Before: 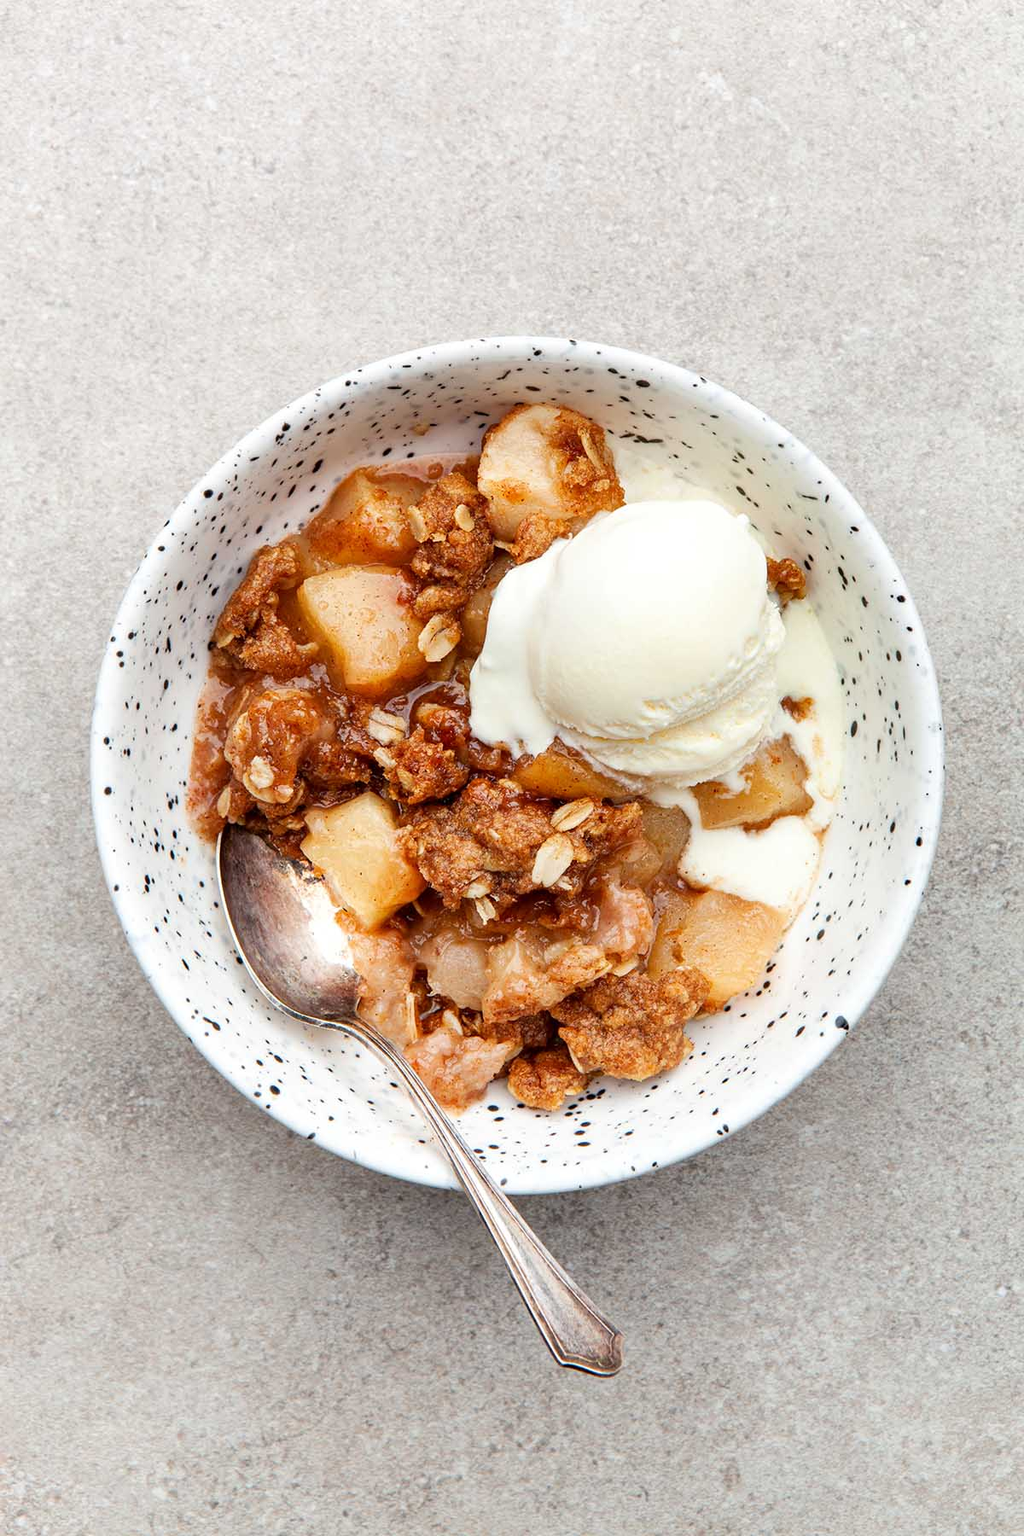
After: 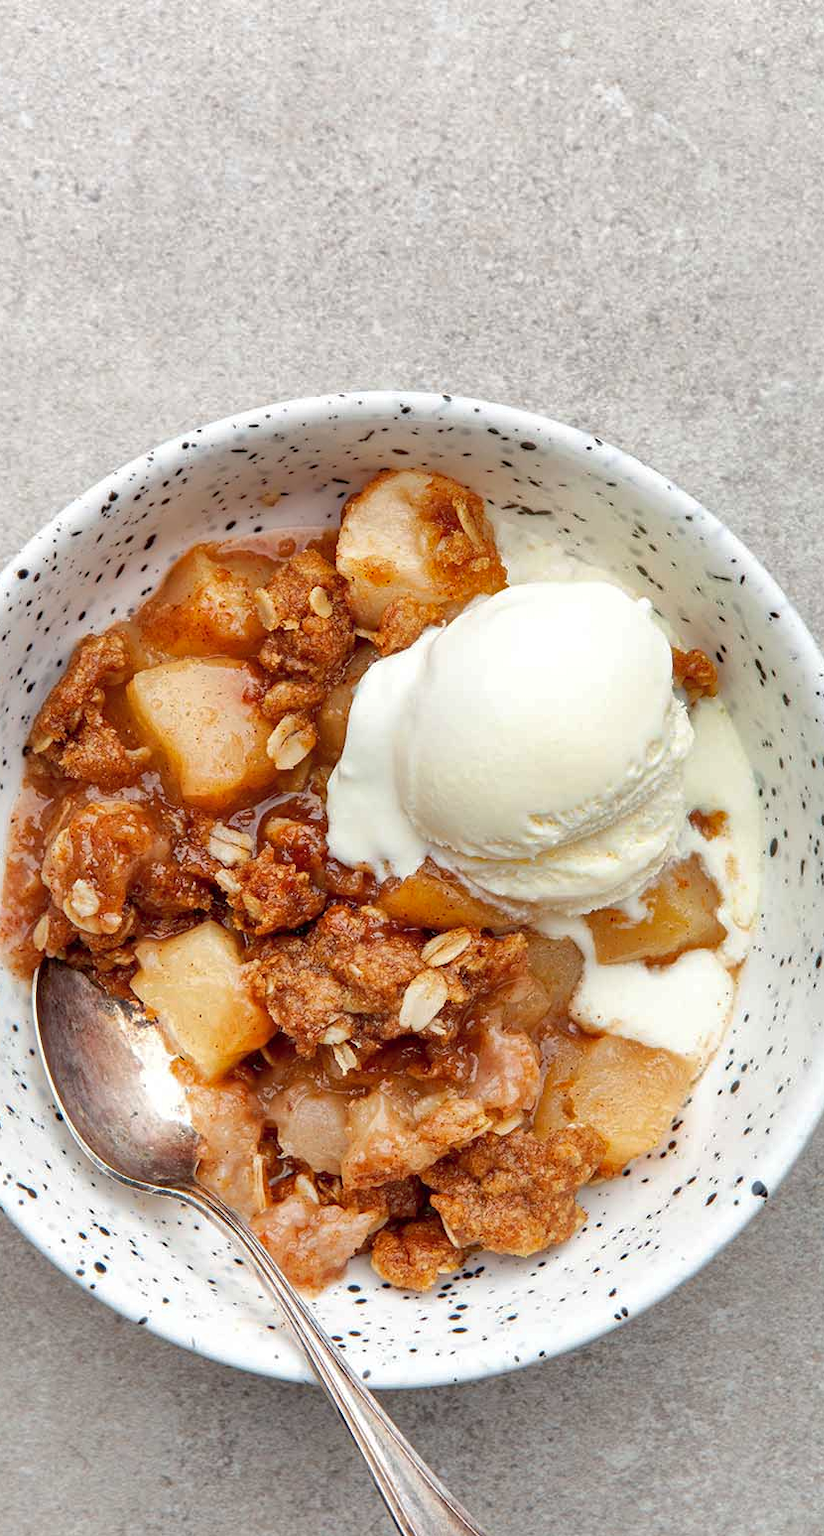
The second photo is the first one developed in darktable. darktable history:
crop: left 18.479%, right 12.2%, bottom 13.971%
shadows and highlights: on, module defaults
